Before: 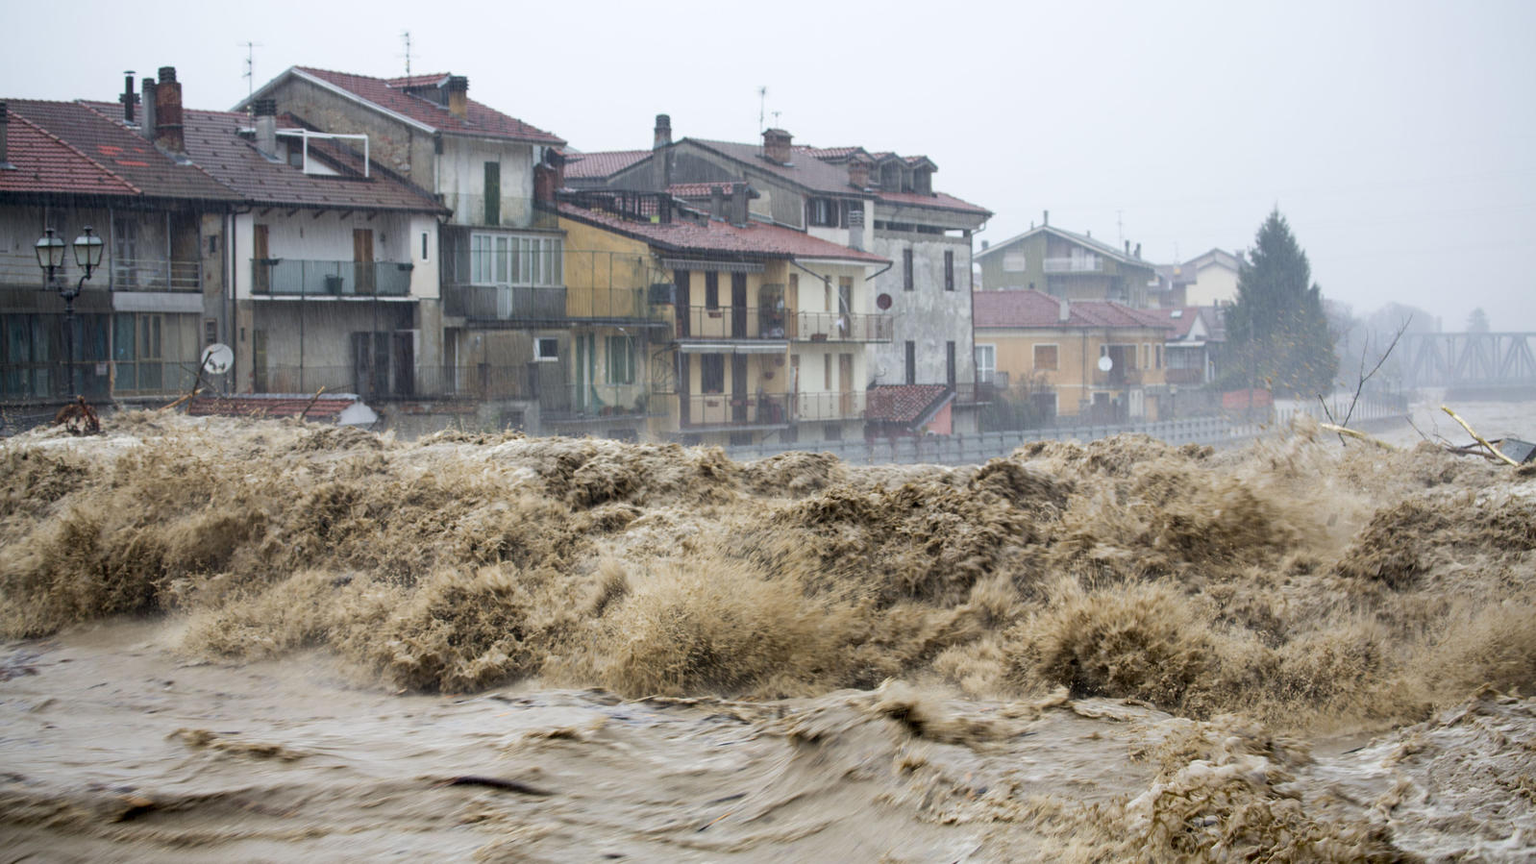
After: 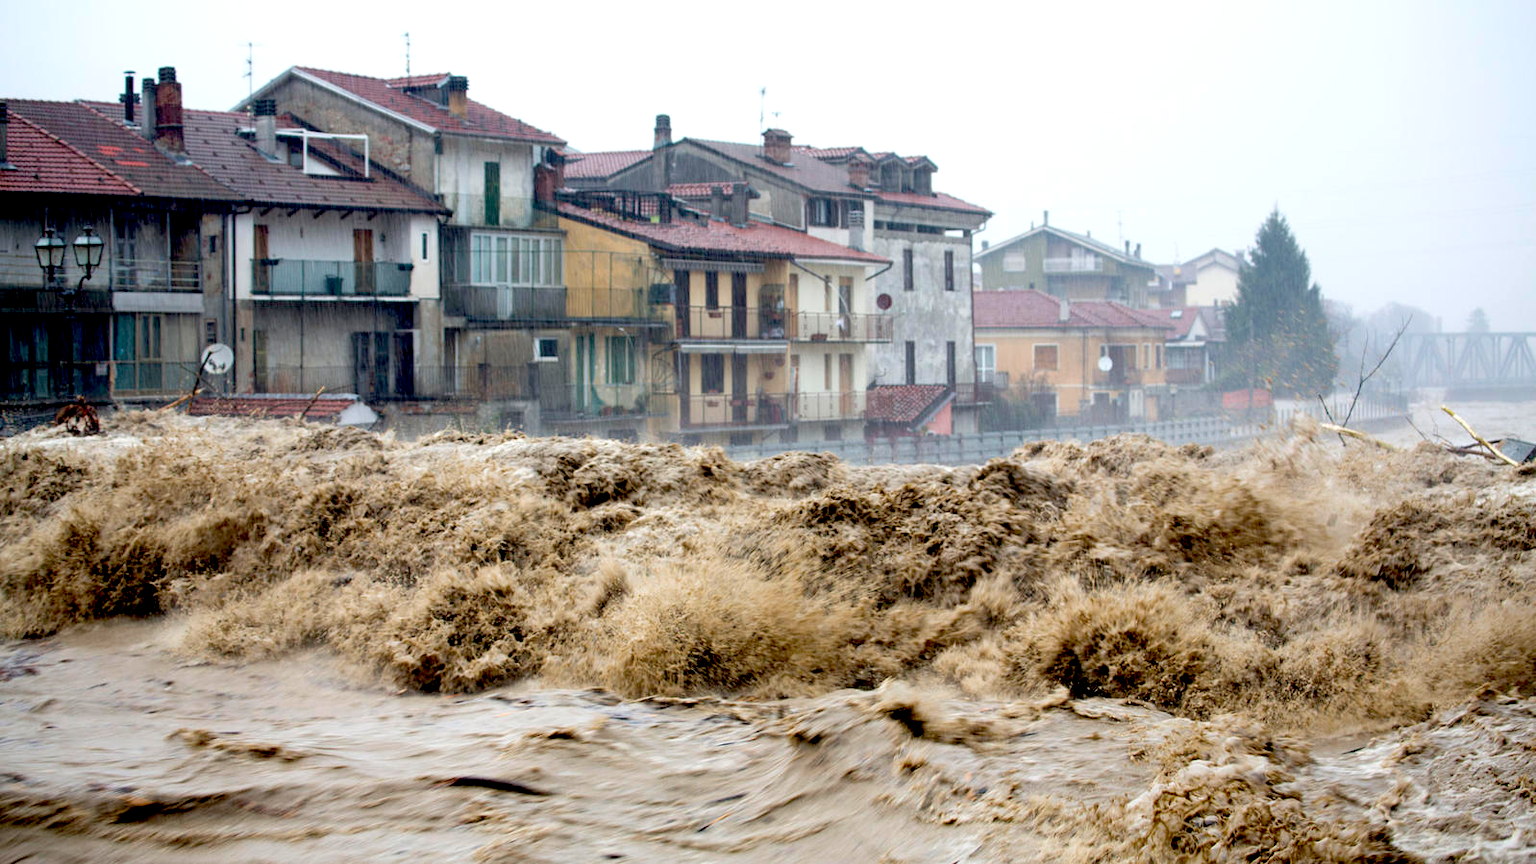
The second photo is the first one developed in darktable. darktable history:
exposure: black level correction 0.03, exposure 0.308 EV, compensate highlight preservation false
